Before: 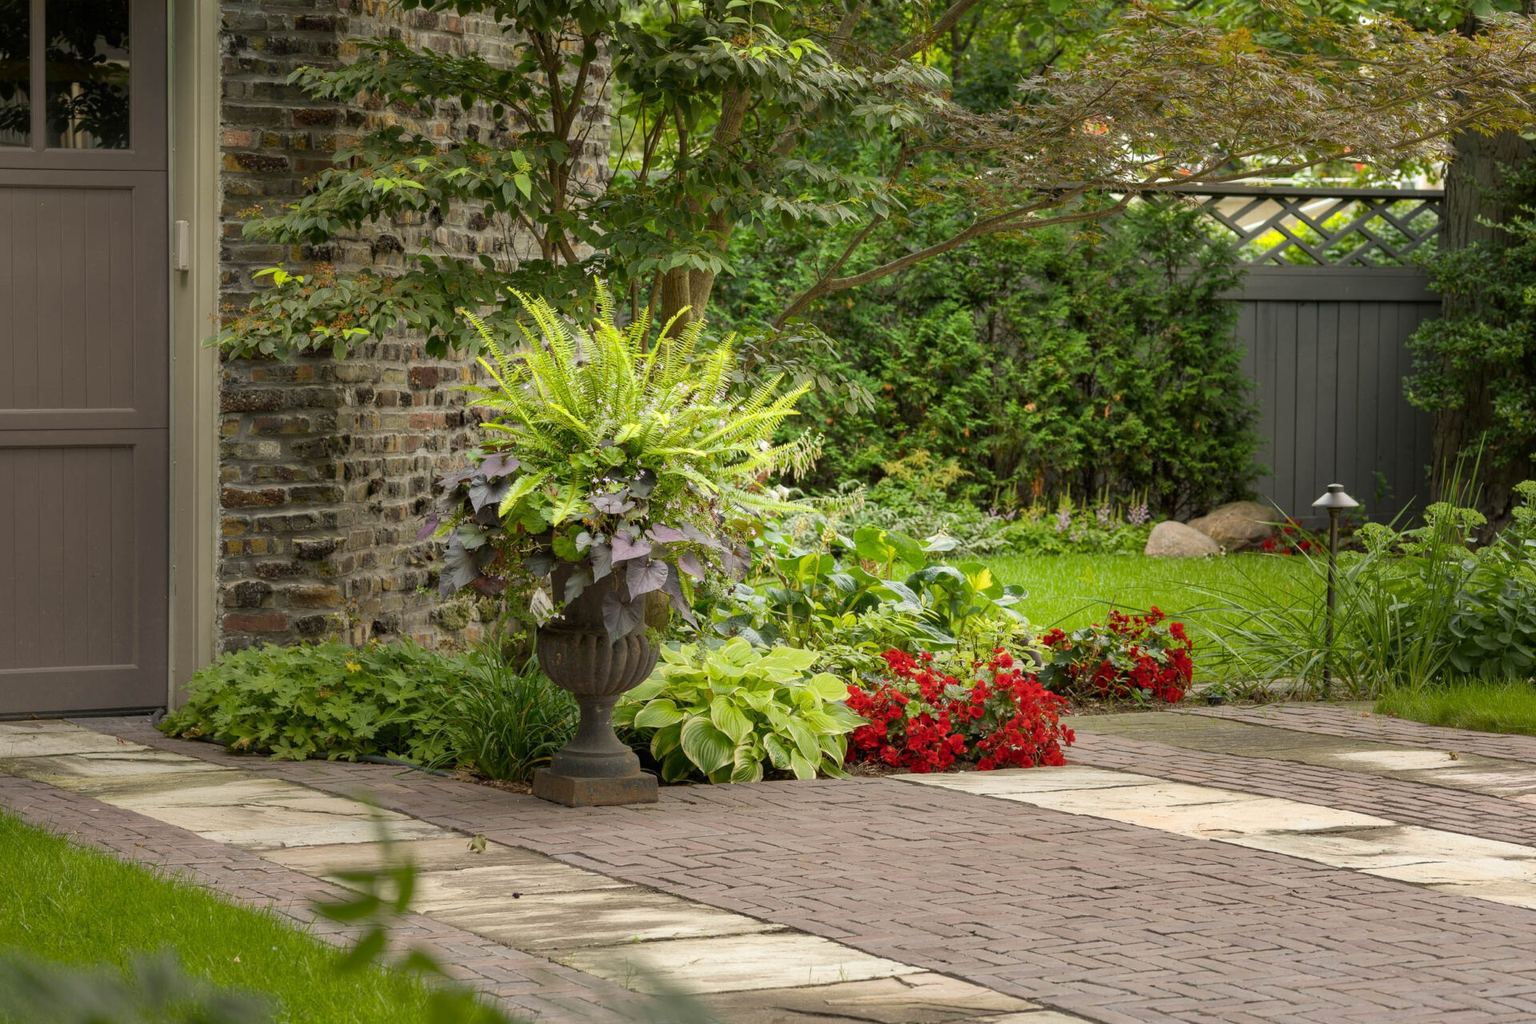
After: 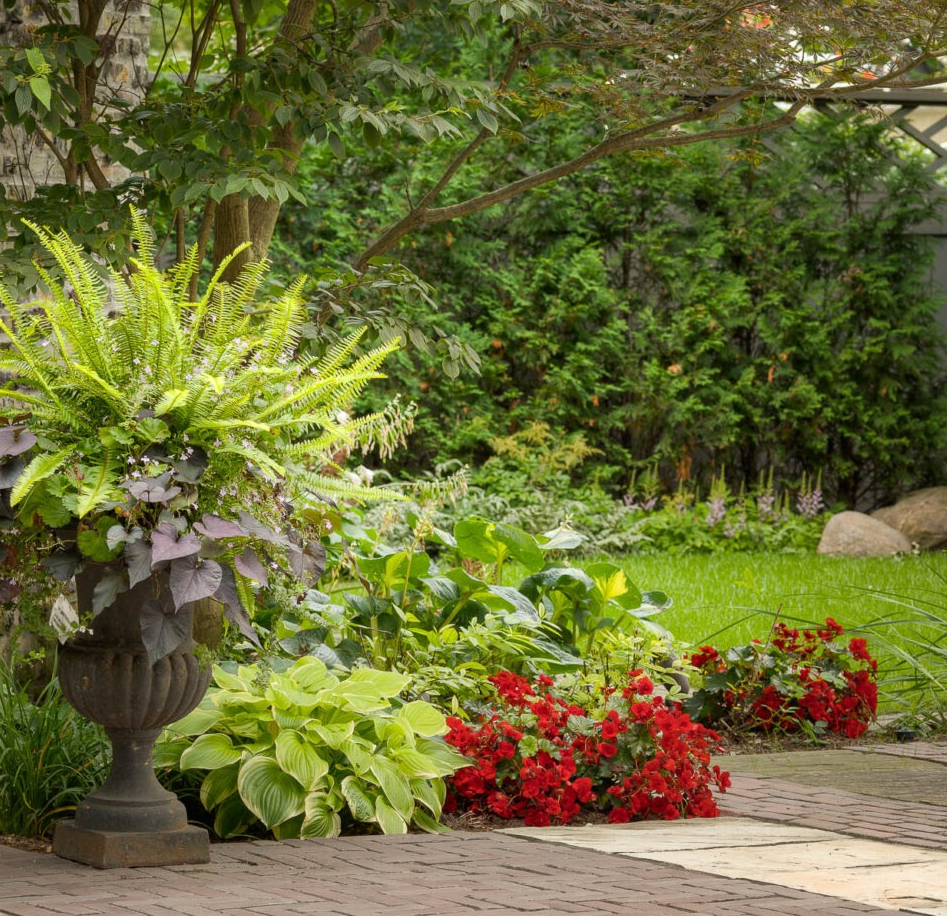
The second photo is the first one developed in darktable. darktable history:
crop: left 31.934%, top 10.941%, right 18.718%, bottom 17.47%
